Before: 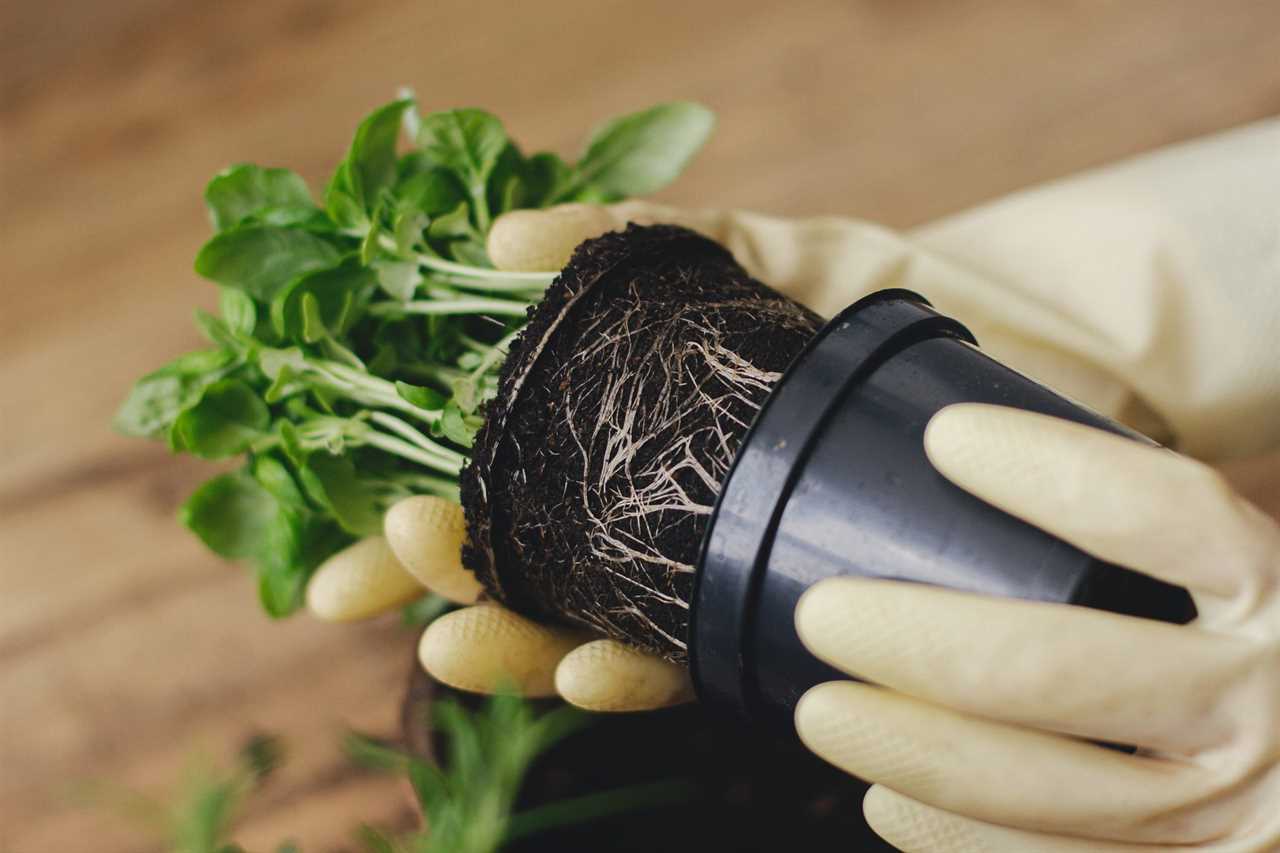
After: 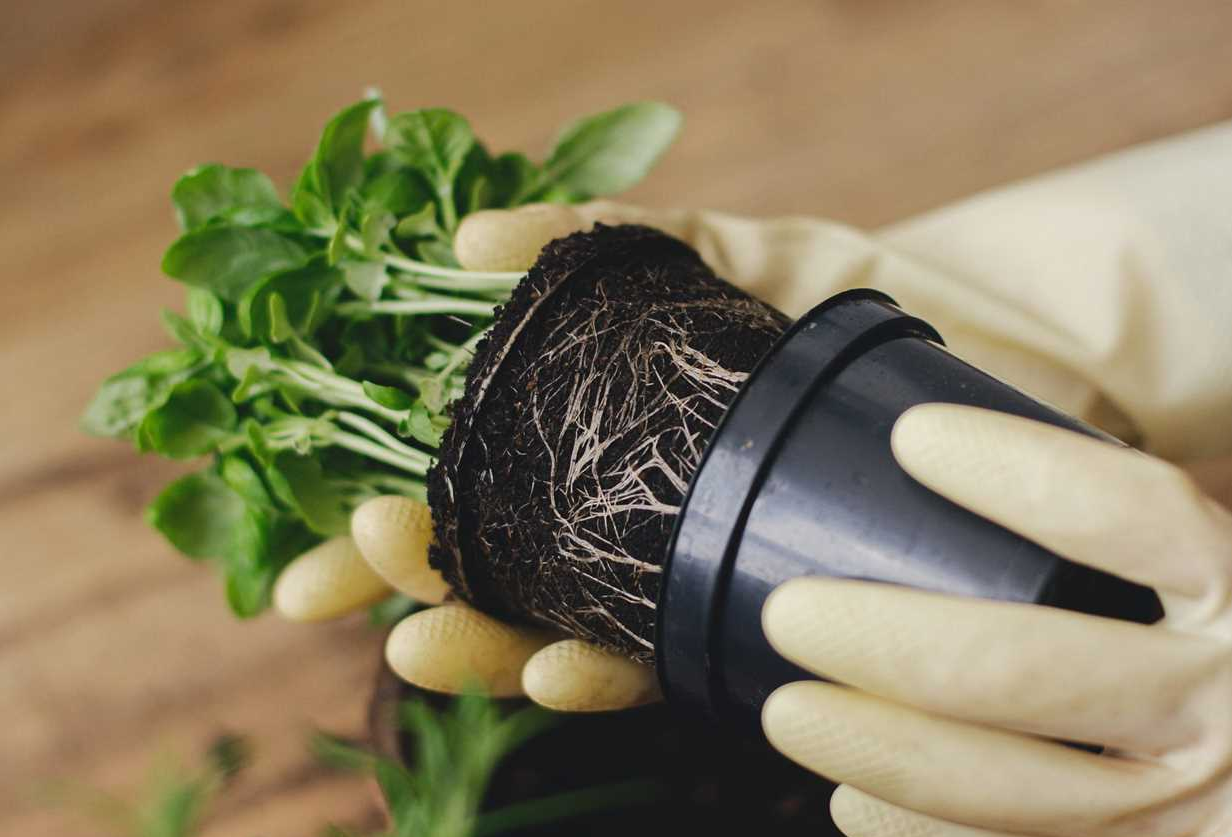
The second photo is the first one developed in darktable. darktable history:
crop and rotate: left 2.597%, right 1.081%, bottom 1.866%
